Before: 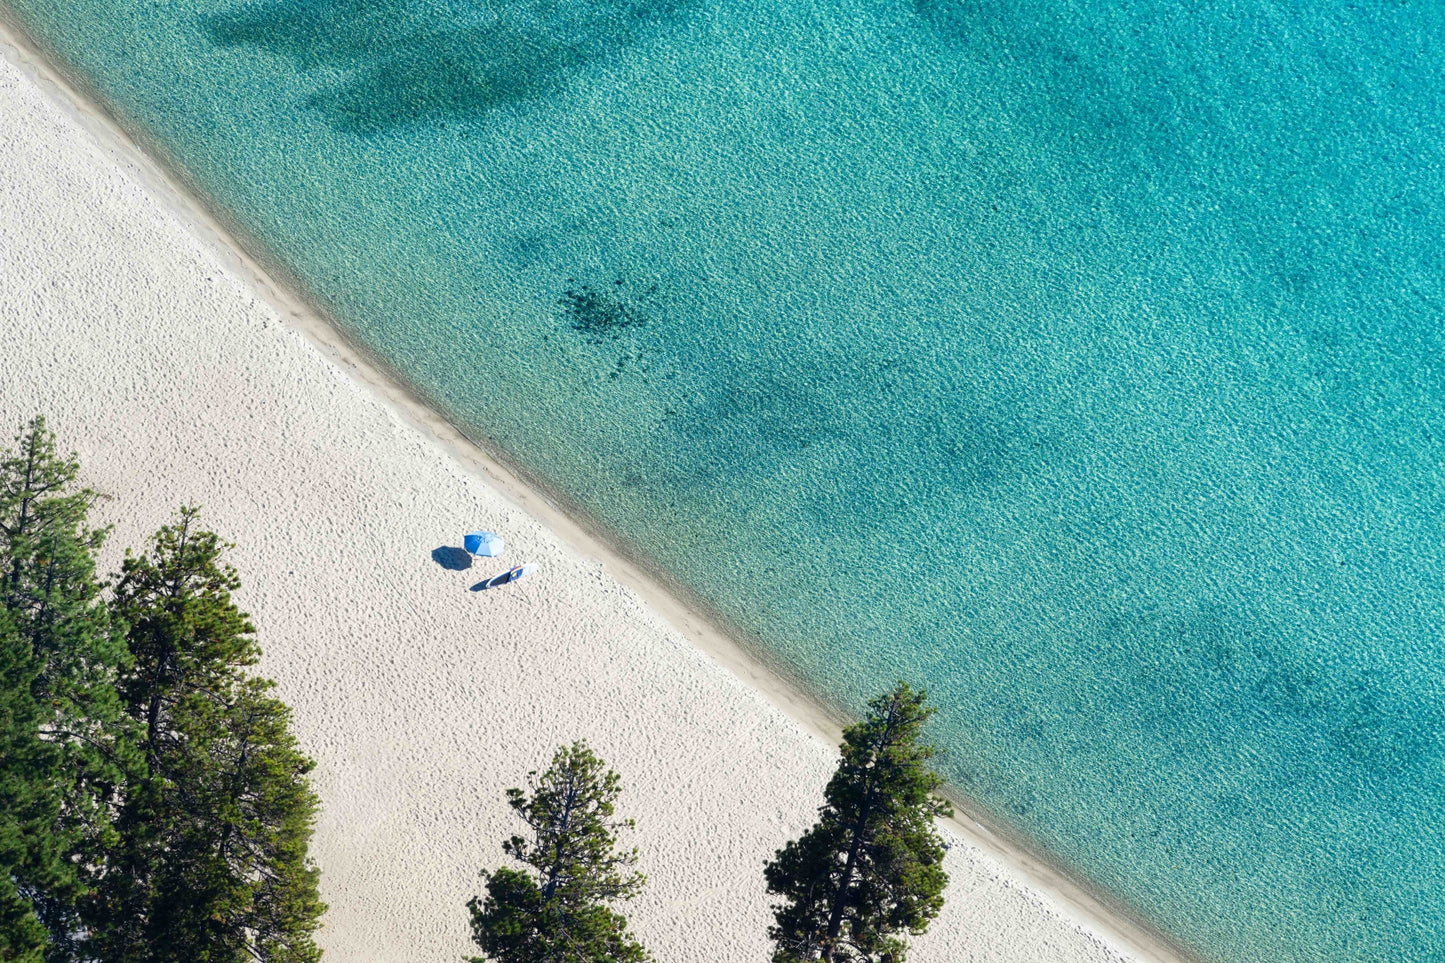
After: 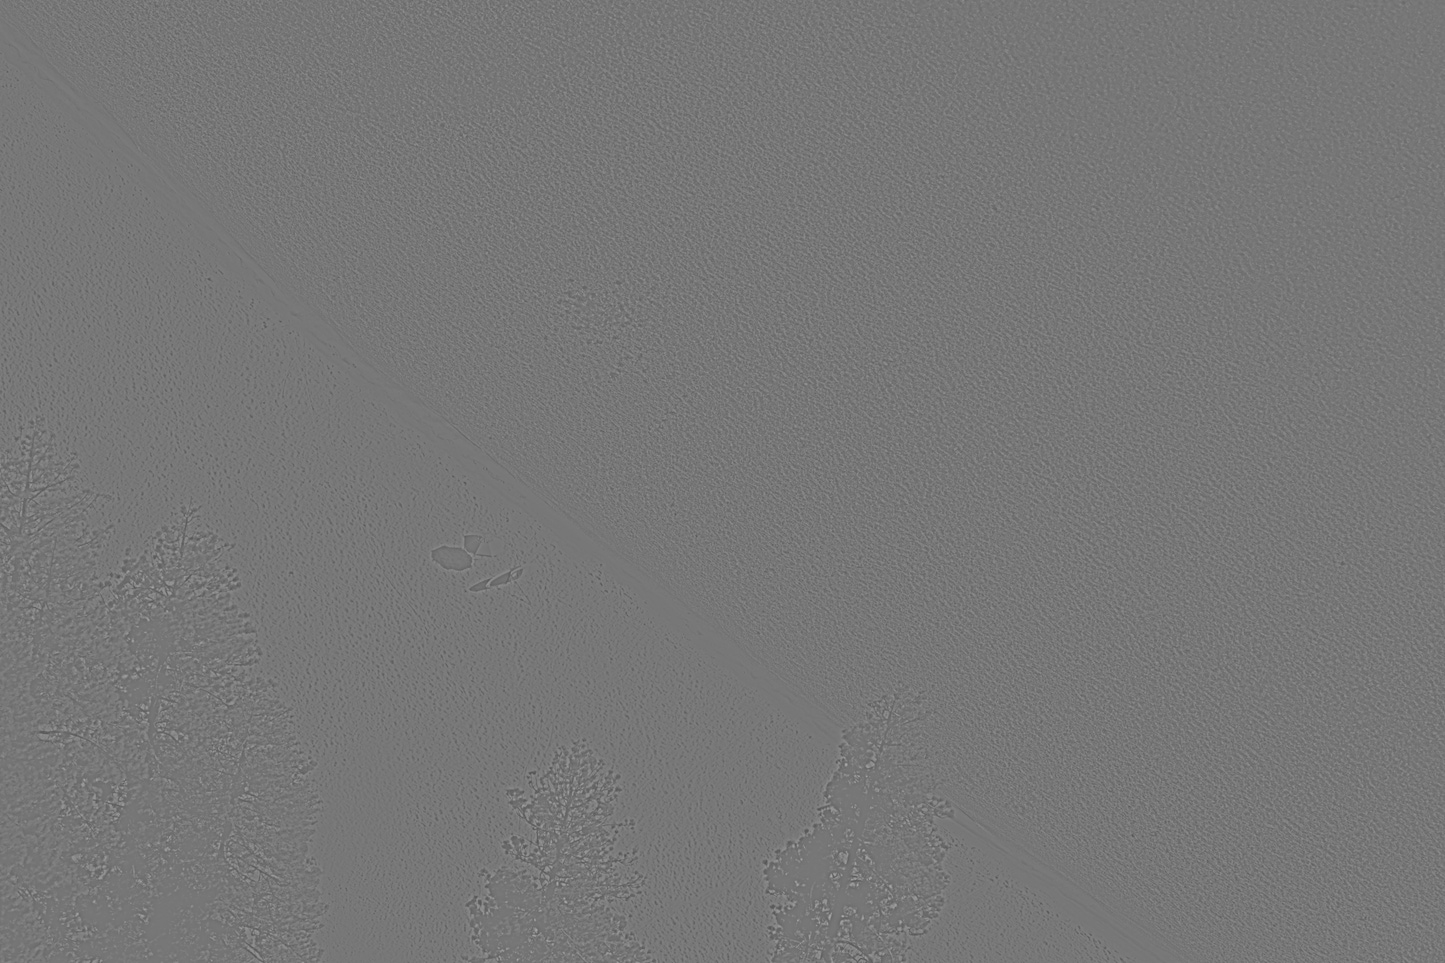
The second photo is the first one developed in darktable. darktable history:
color contrast: green-magenta contrast 0.85, blue-yellow contrast 1.25, unbound 0
highpass: sharpness 6%, contrast boost 7.63%
